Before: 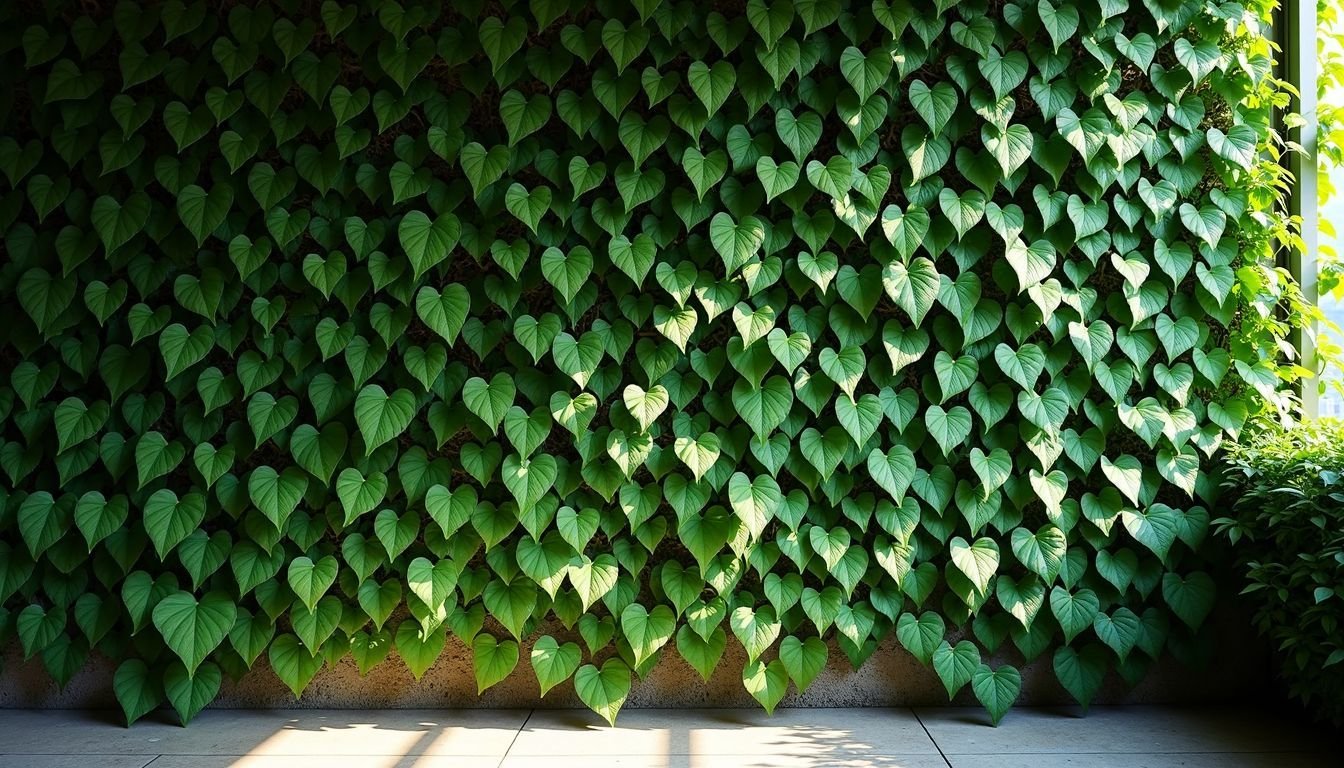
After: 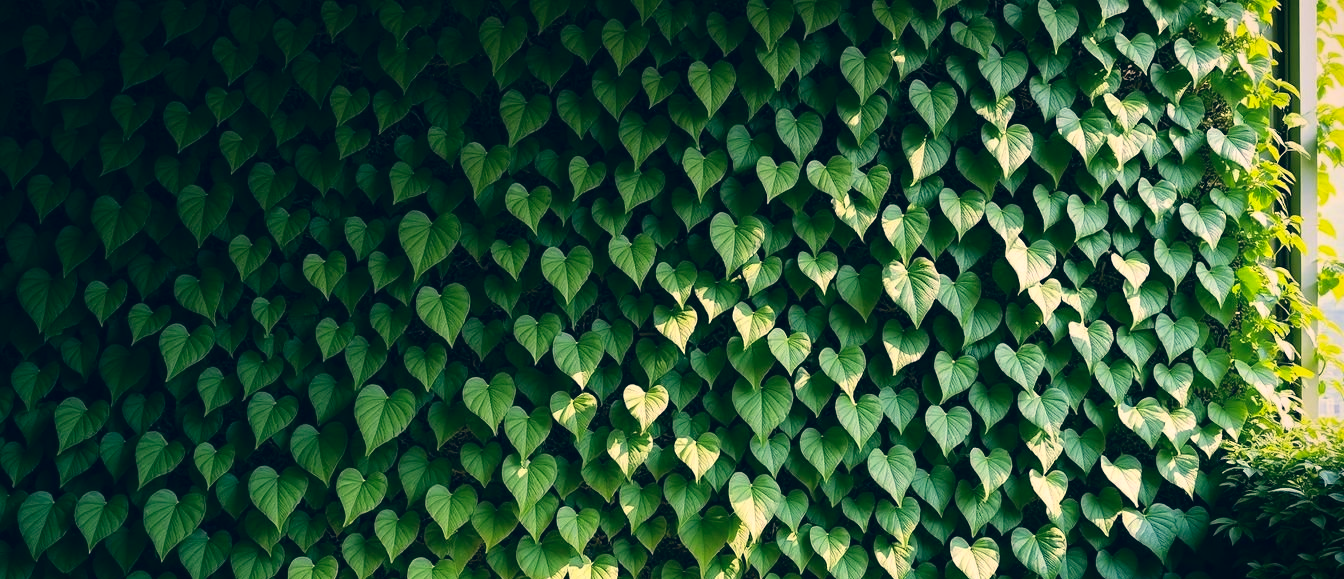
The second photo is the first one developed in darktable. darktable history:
color correction: highlights a* 10.38, highlights b* 14.57, shadows a* -10.13, shadows b* -14.9
crop: bottom 24.547%
vignetting: fall-off start 97.23%, brightness -0.559, saturation -0.001, center (-0.116, -0.002), width/height ratio 1.184
